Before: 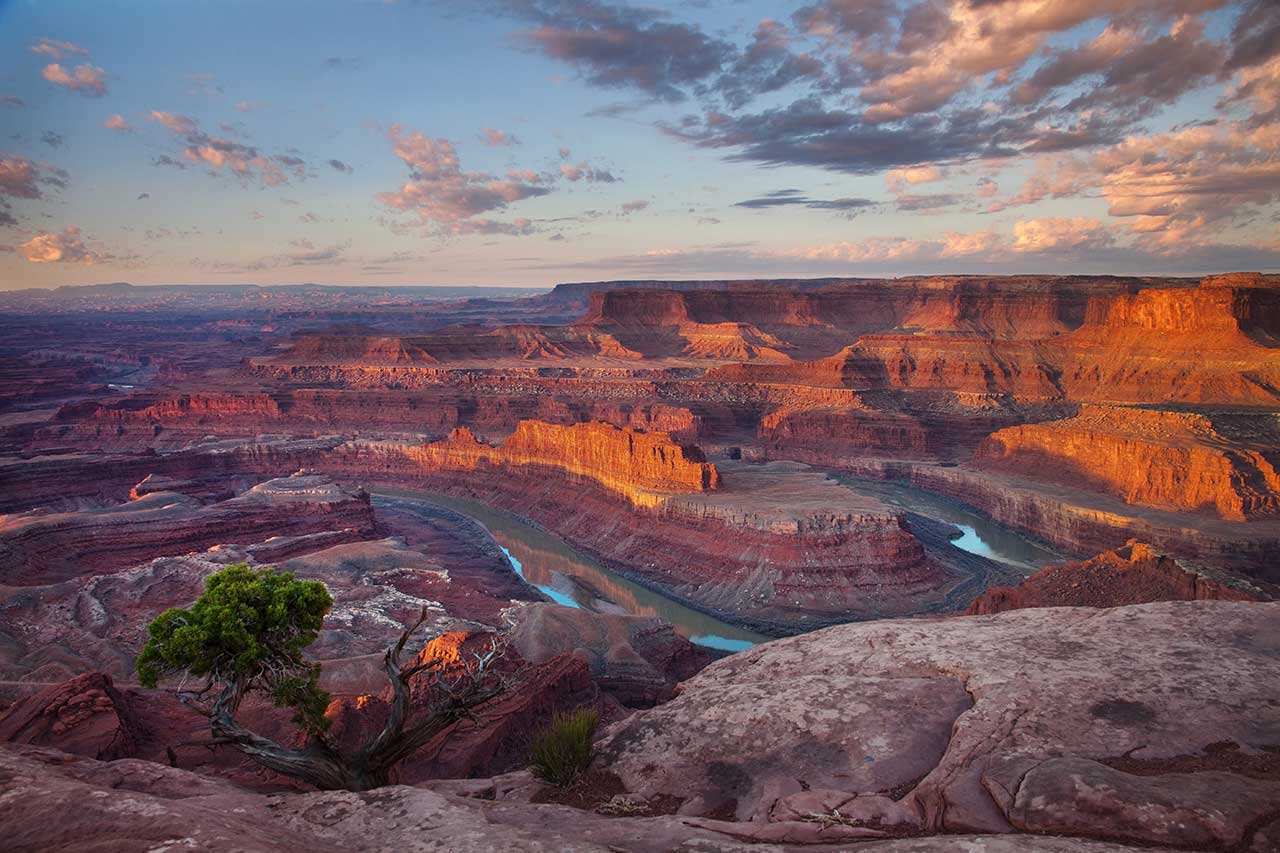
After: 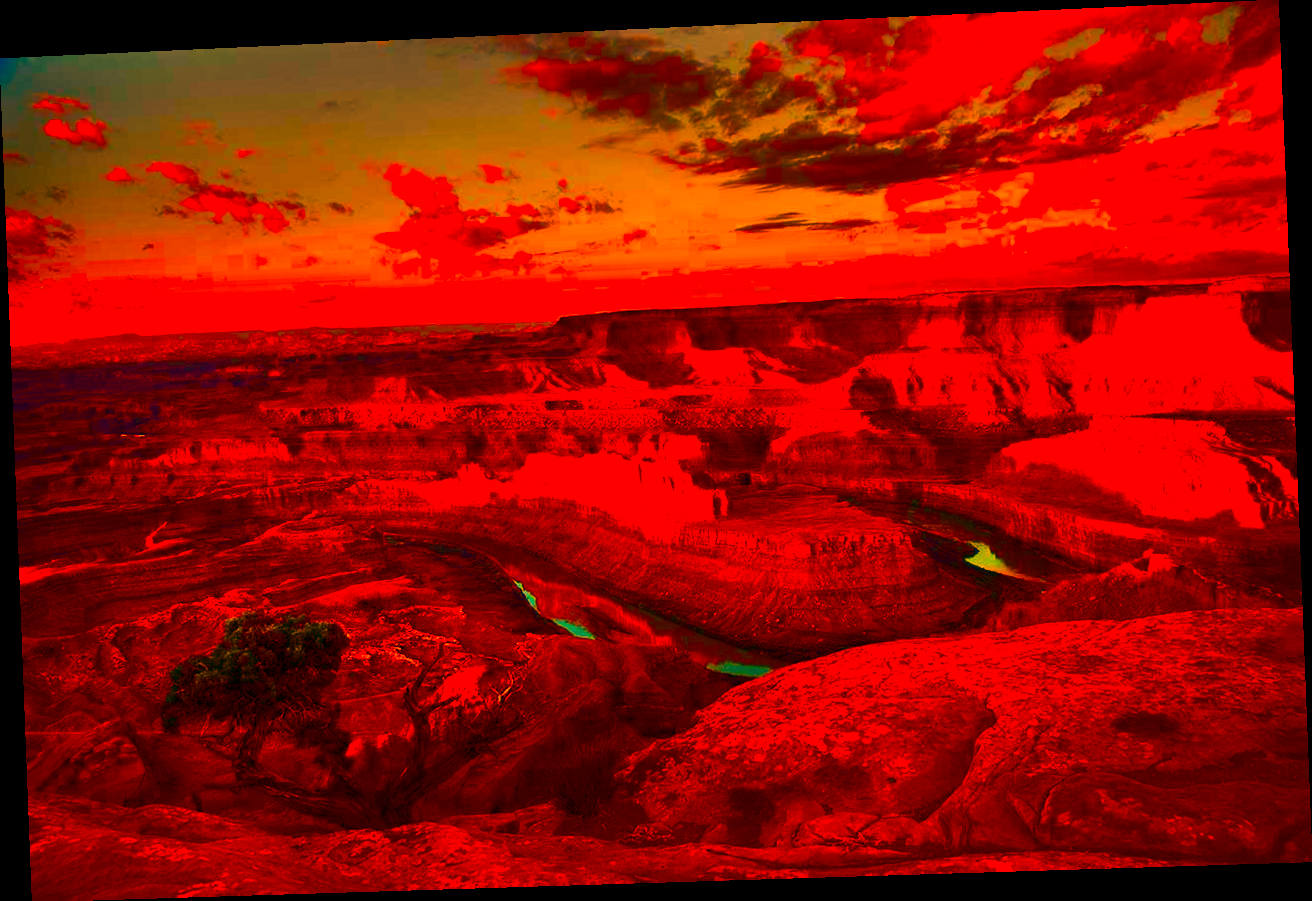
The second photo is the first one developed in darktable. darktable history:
contrast brightness saturation: contrast 0.09, brightness -0.59, saturation 0.17
white balance: red 1.467, blue 0.684
shadows and highlights: shadows 30.63, highlights -63.22, shadows color adjustment 98%, highlights color adjustment 58.61%, soften with gaussian
rotate and perspective: rotation -2.22°, lens shift (horizontal) -0.022, automatic cropping off
color correction: highlights a* 1.59, highlights b* -1.7, saturation 2.48
